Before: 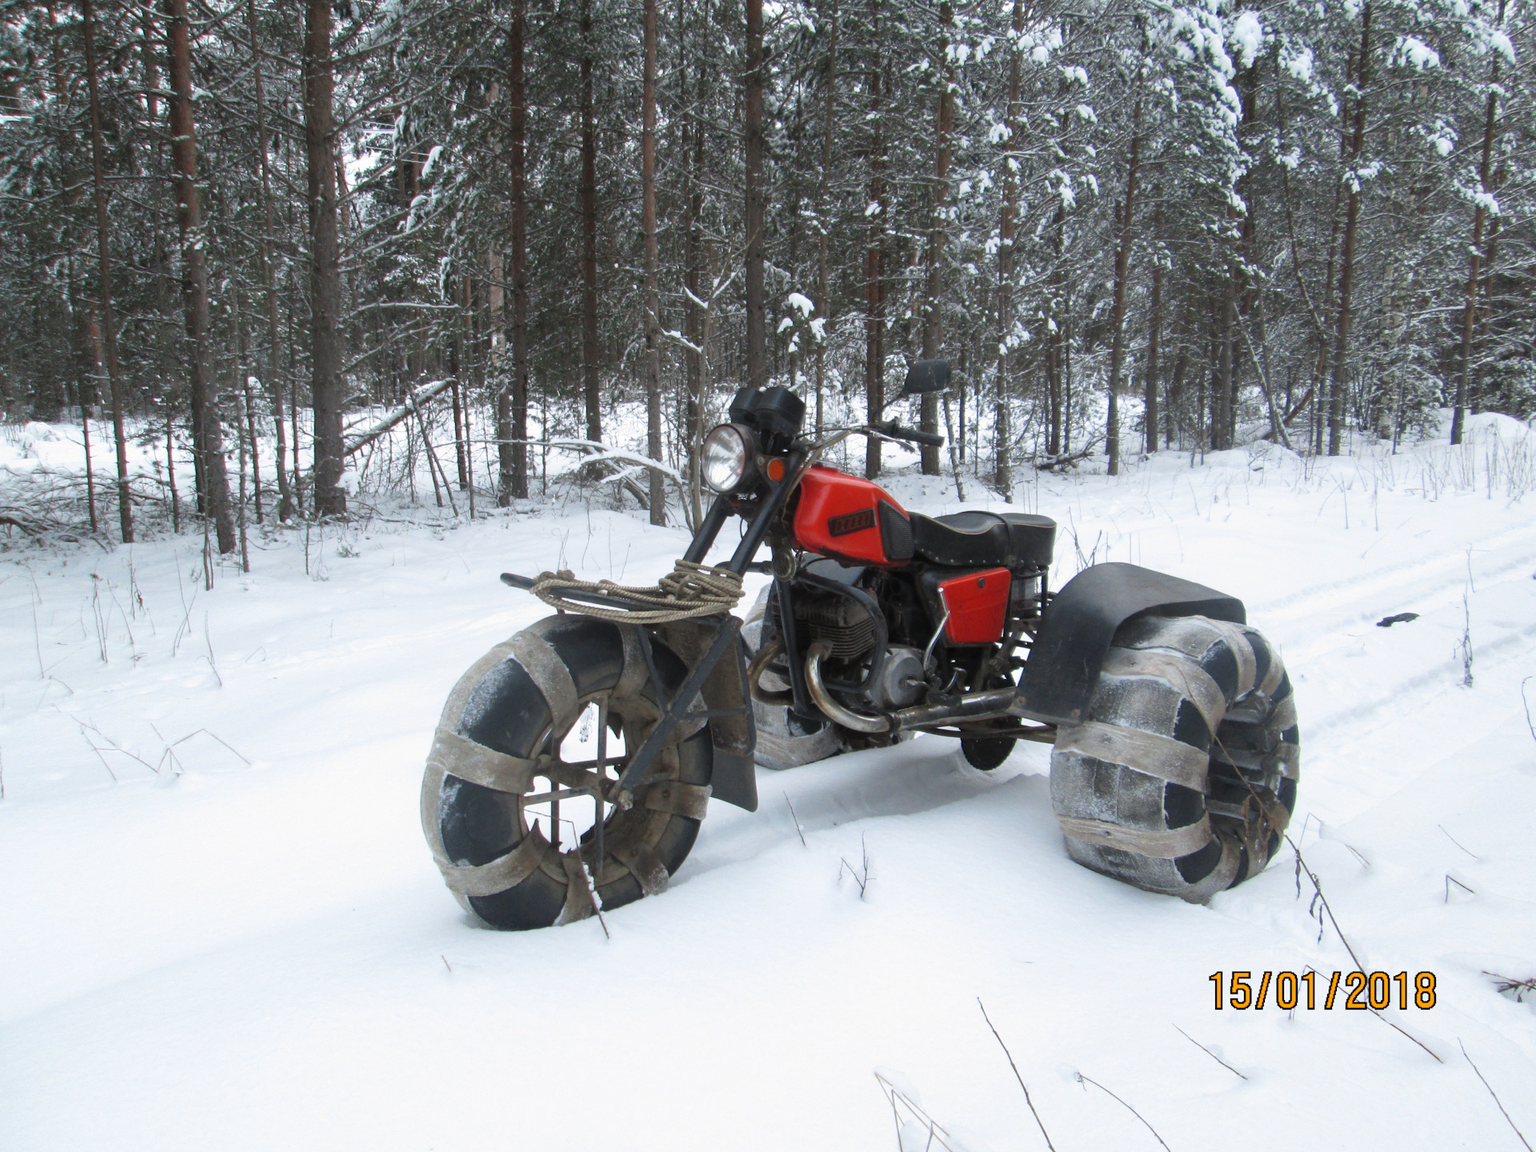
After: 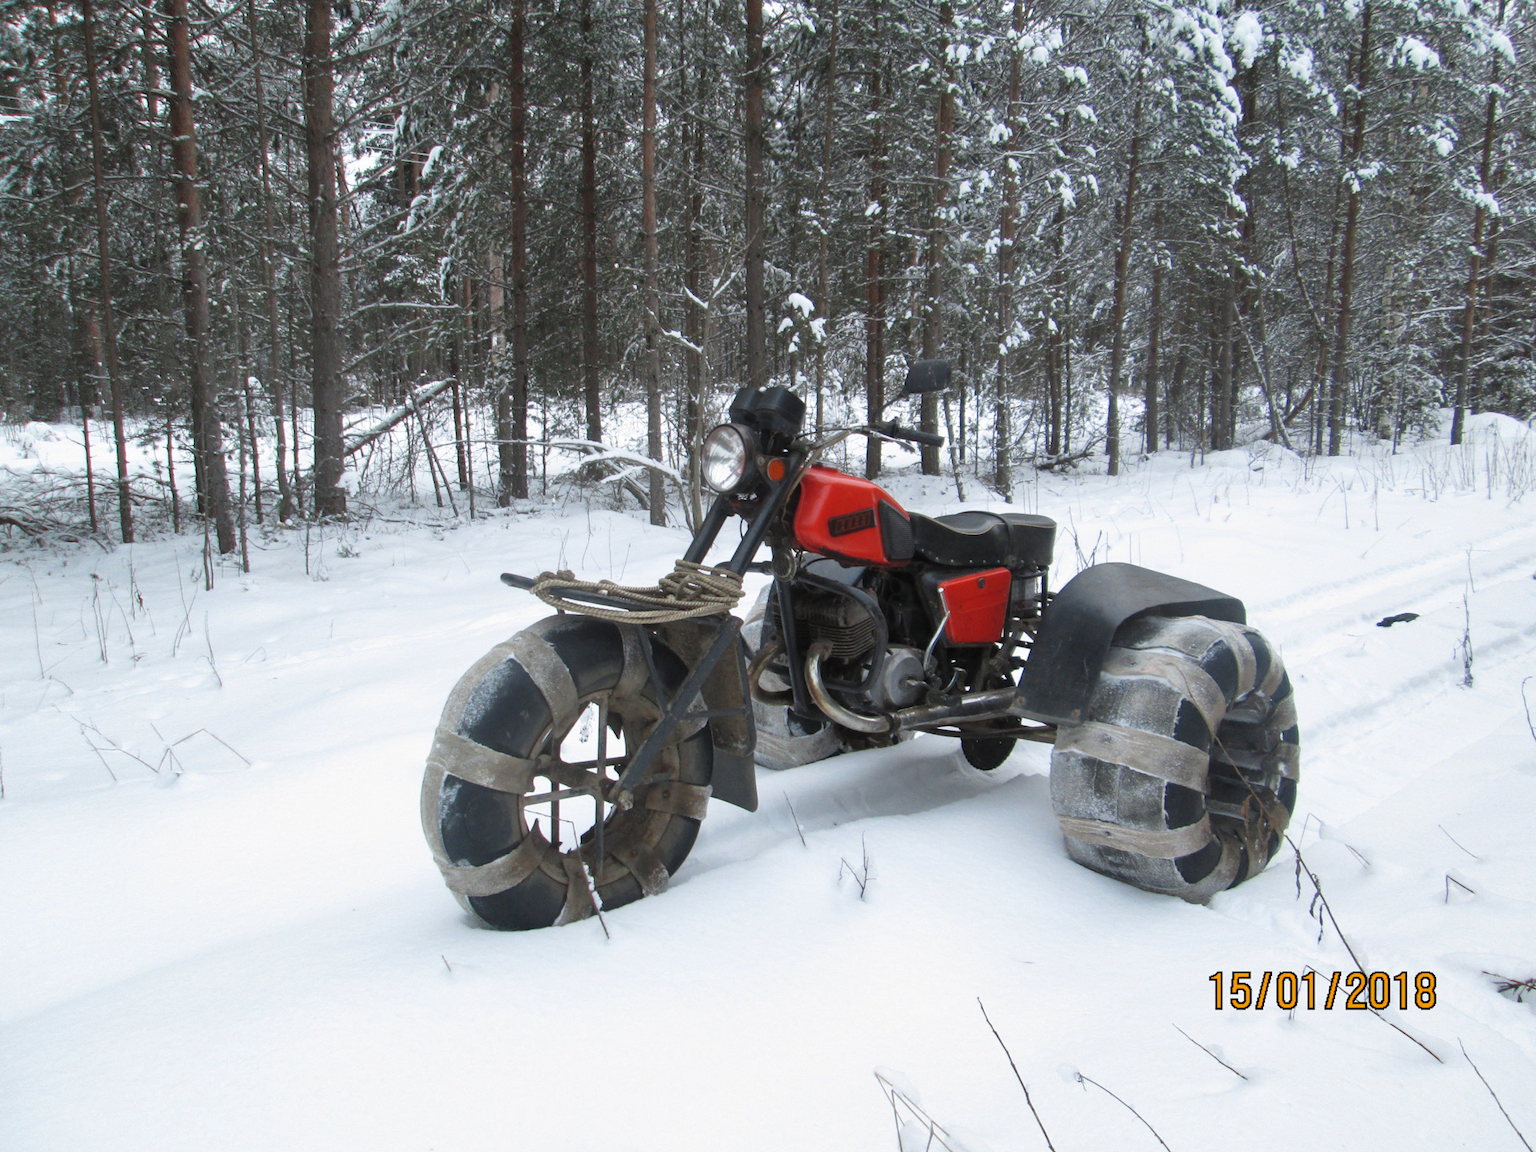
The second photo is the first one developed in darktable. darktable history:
shadows and highlights: shadows 36.29, highlights -26.75, soften with gaussian
